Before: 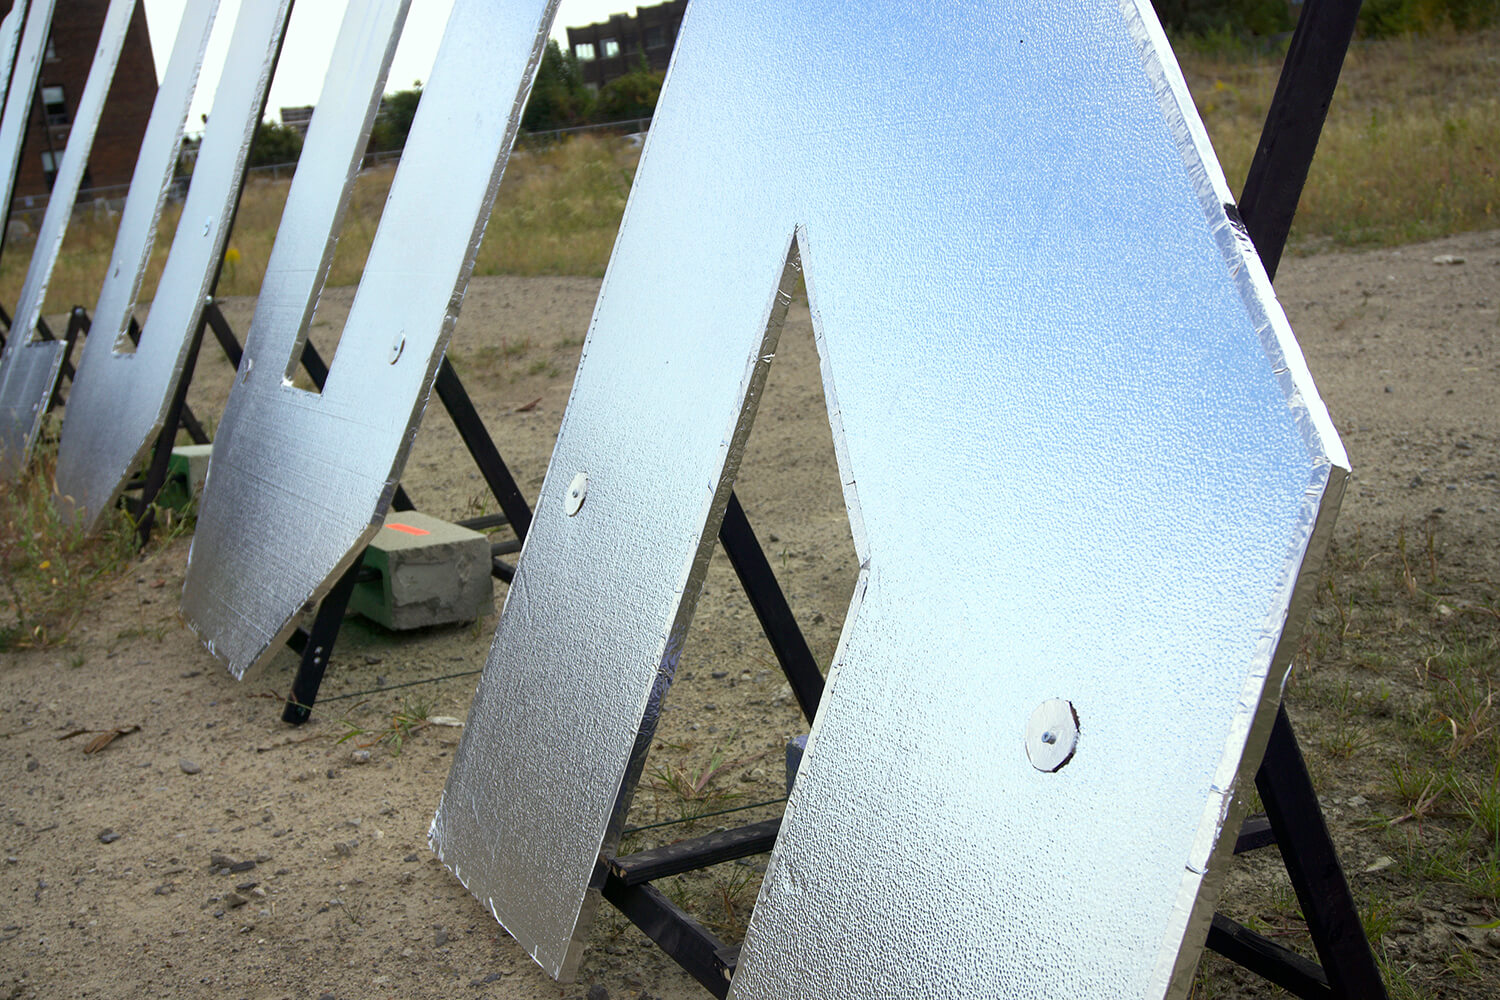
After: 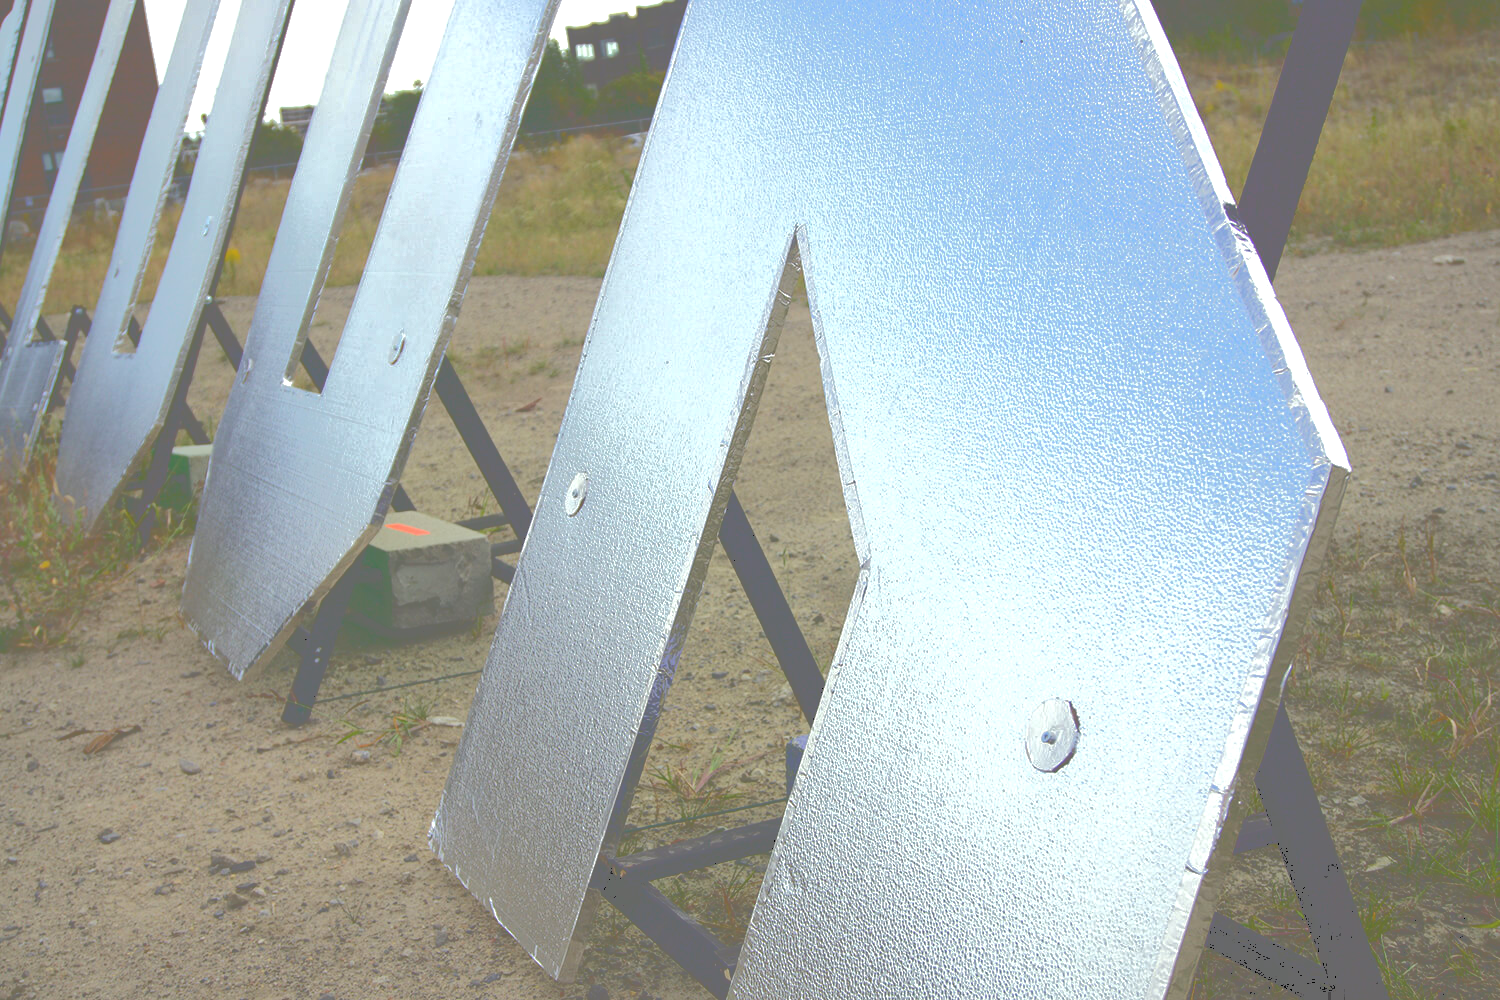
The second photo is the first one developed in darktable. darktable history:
exposure: exposure 0.206 EV, compensate highlight preservation false
tone curve: curves: ch0 [(0, 0) (0.003, 0.439) (0.011, 0.439) (0.025, 0.439) (0.044, 0.439) (0.069, 0.439) (0.1, 0.439) (0.136, 0.44) (0.177, 0.444) (0.224, 0.45) (0.277, 0.462) (0.335, 0.487) (0.399, 0.528) (0.468, 0.577) (0.543, 0.621) (0.623, 0.669) (0.709, 0.715) (0.801, 0.764) (0.898, 0.804) (1, 1)], color space Lab, independent channels, preserve colors none
